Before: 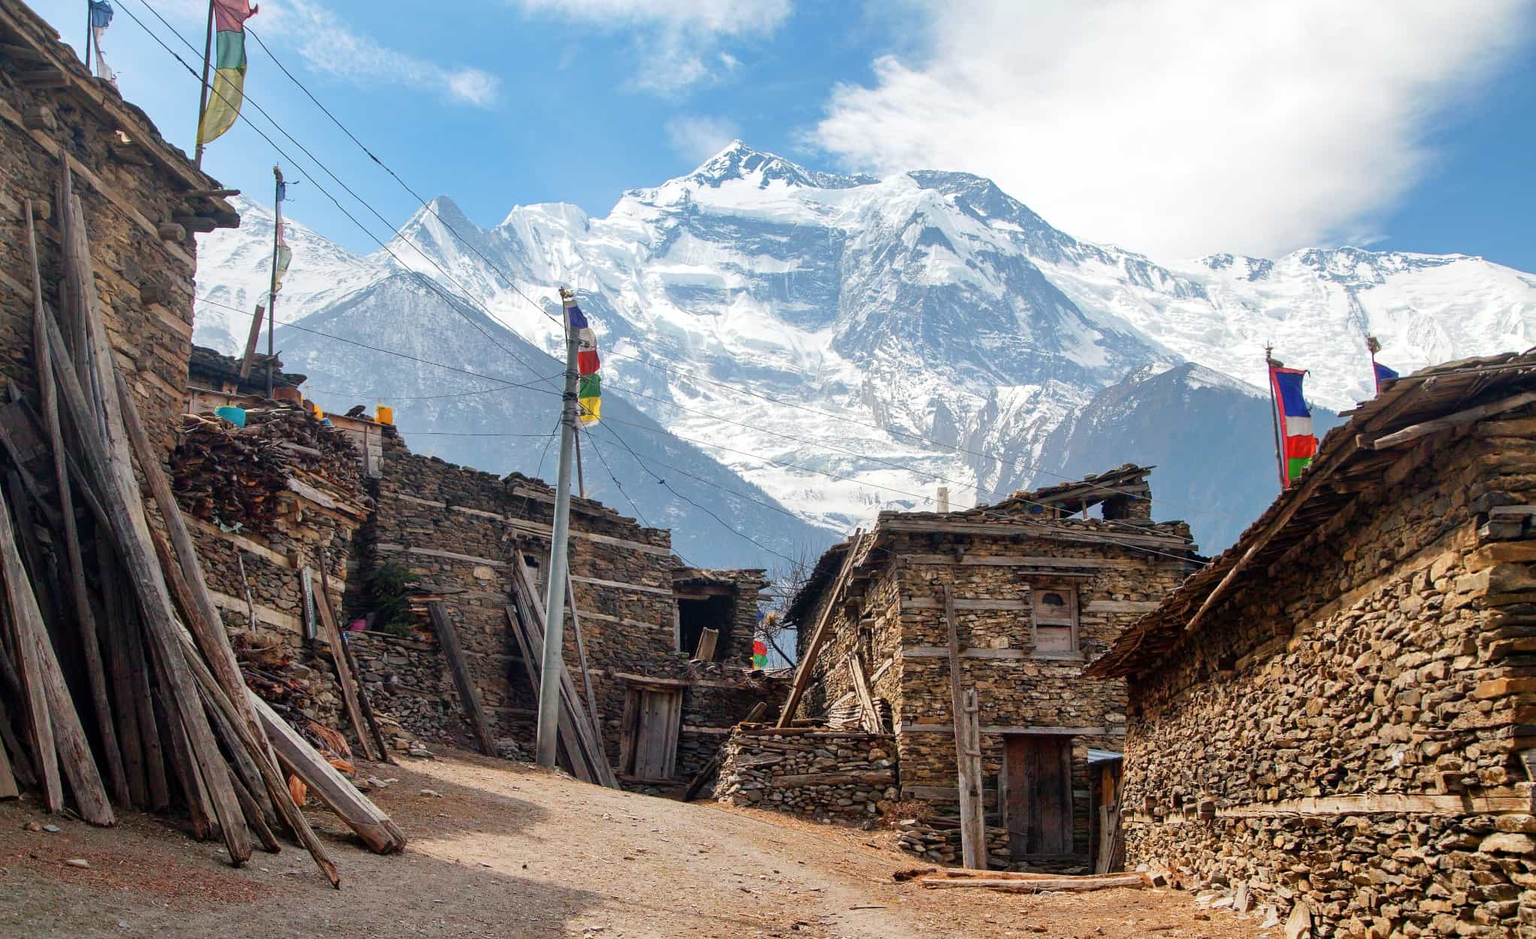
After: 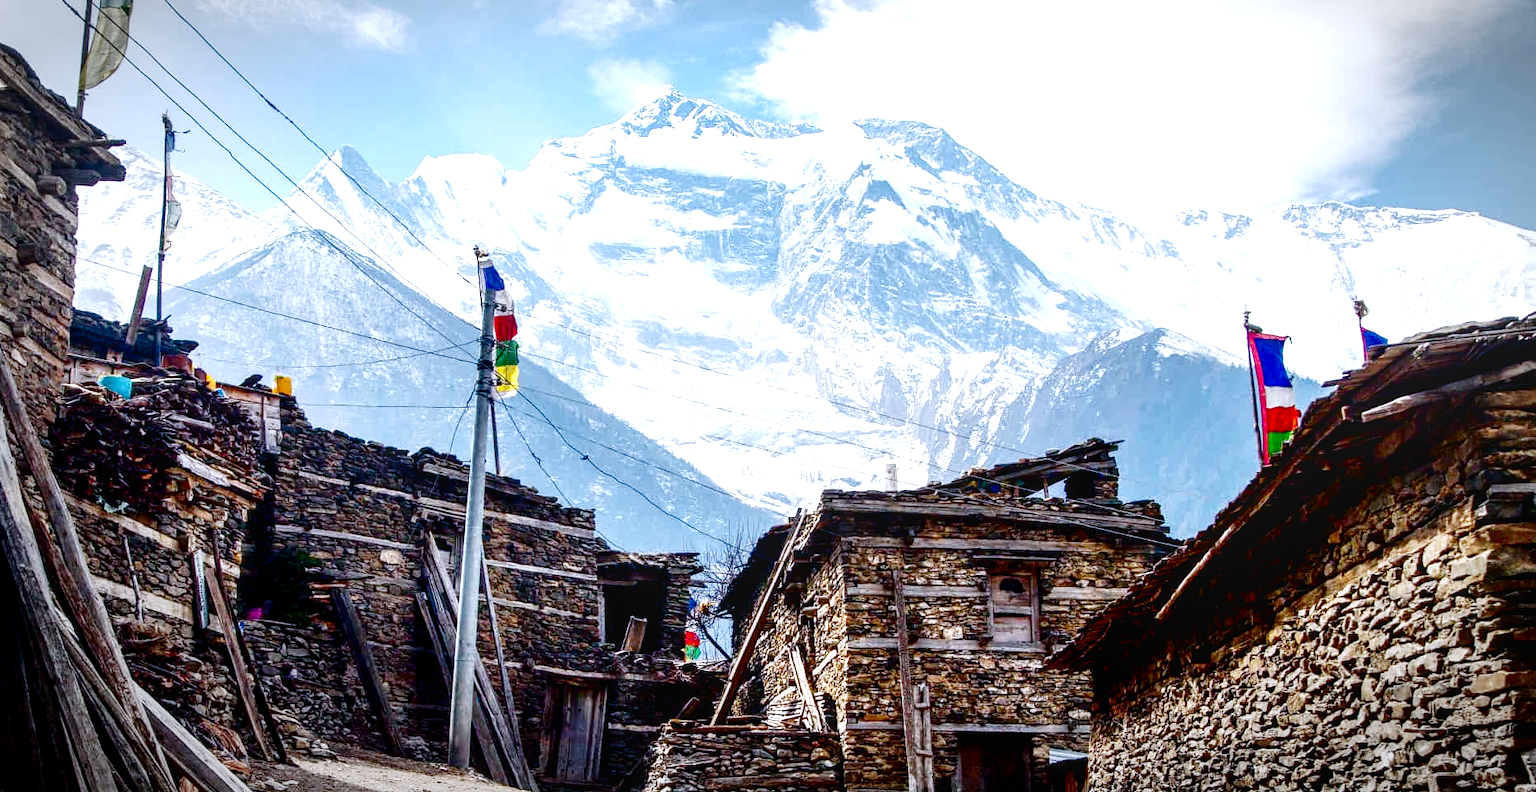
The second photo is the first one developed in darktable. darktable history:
white balance: red 0.948, green 1.02, blue 1.176
crop: left 8.155%, top 6.611%, bottom 15.385%
exposure: exposure 0.64 EV, compensate highlight preservation false
local contrast: detail 130%
rgb levels: levels [[0.013, 0.434, 0.89], [0, 0.5, 1], [0, 0.5, 1]]
base curve: curves: ch0 [(0, 0) (0.036, 0.025) (0.121, 0.166) (0.206, 0.329) (0.605, 0.79) (1, 1)], preserve colors none
vignetting: automatic ratio true
contrast brightness saturation: contrast 0.09, brightness -0.59, saturation 0.17
